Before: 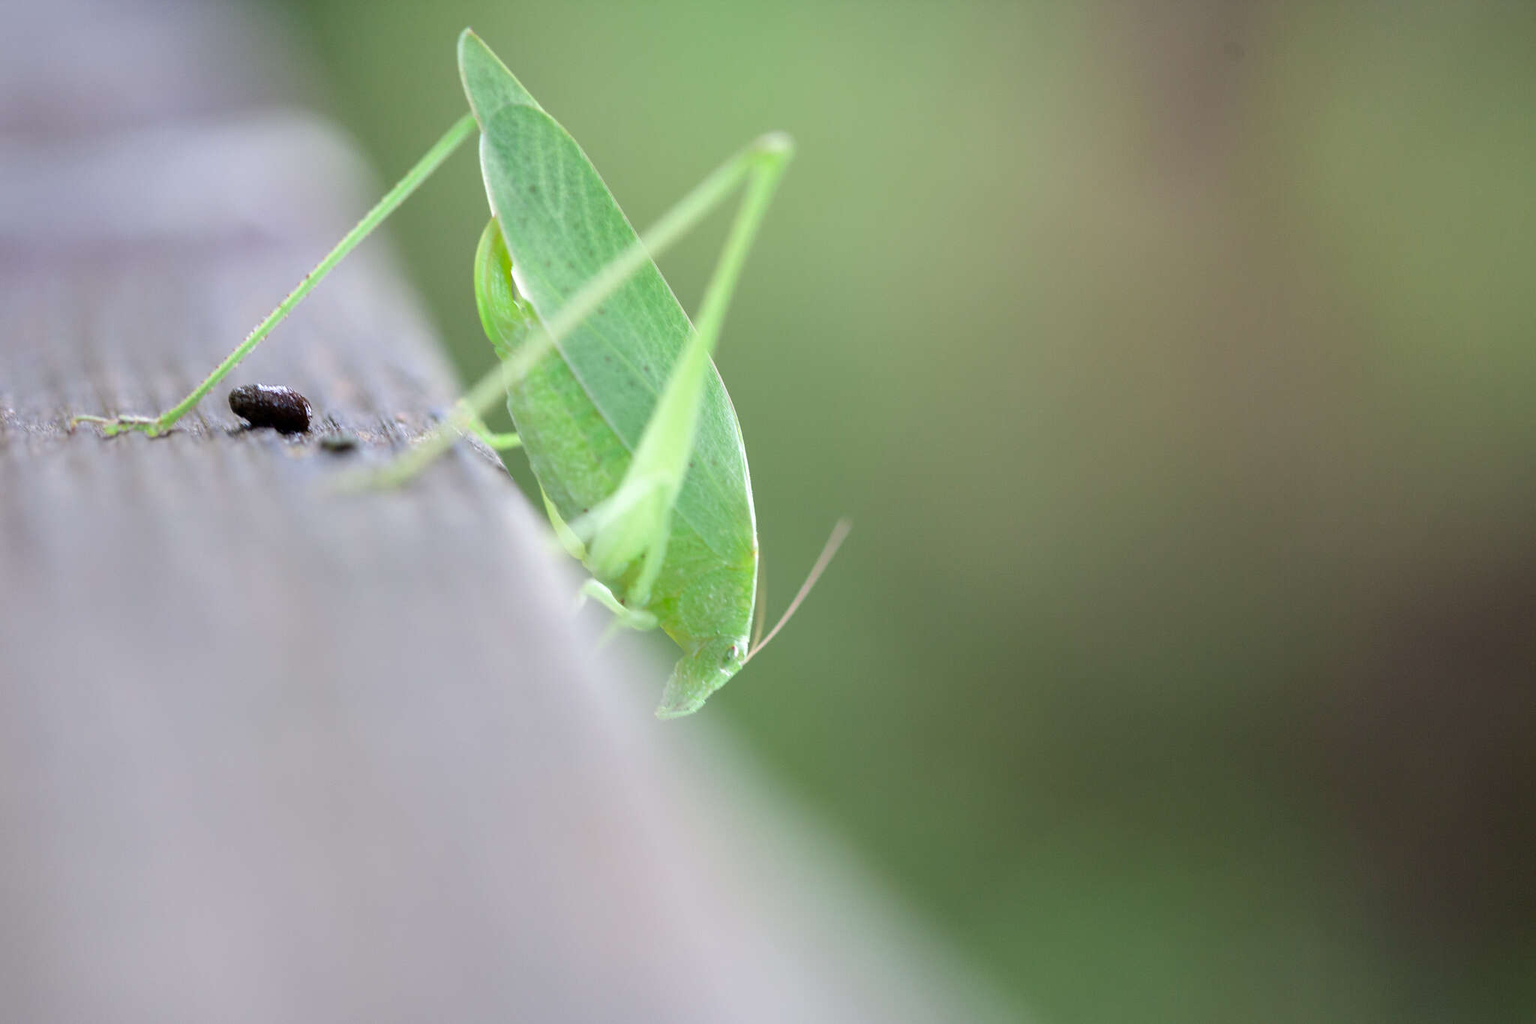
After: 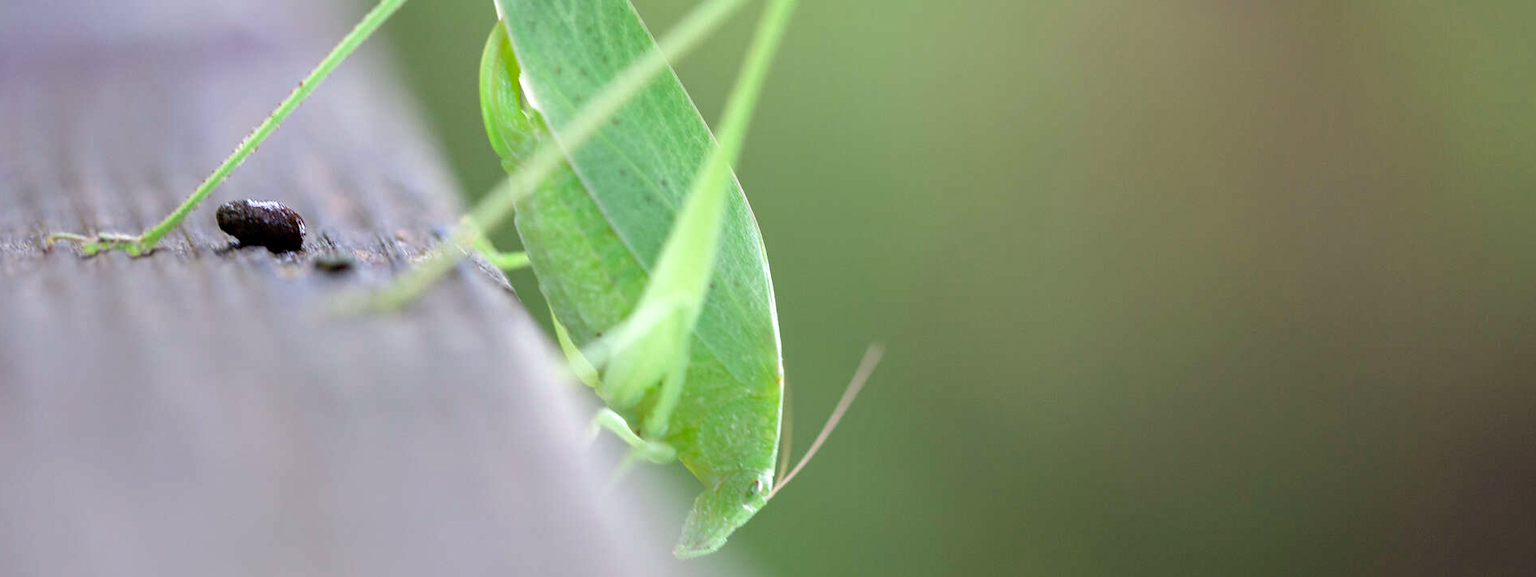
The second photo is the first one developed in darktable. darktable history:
crop: left 1.769%, top 19.355%, right 4.883%, bottom 28.022%
haze removal: compatibility mode true, adaptive false
